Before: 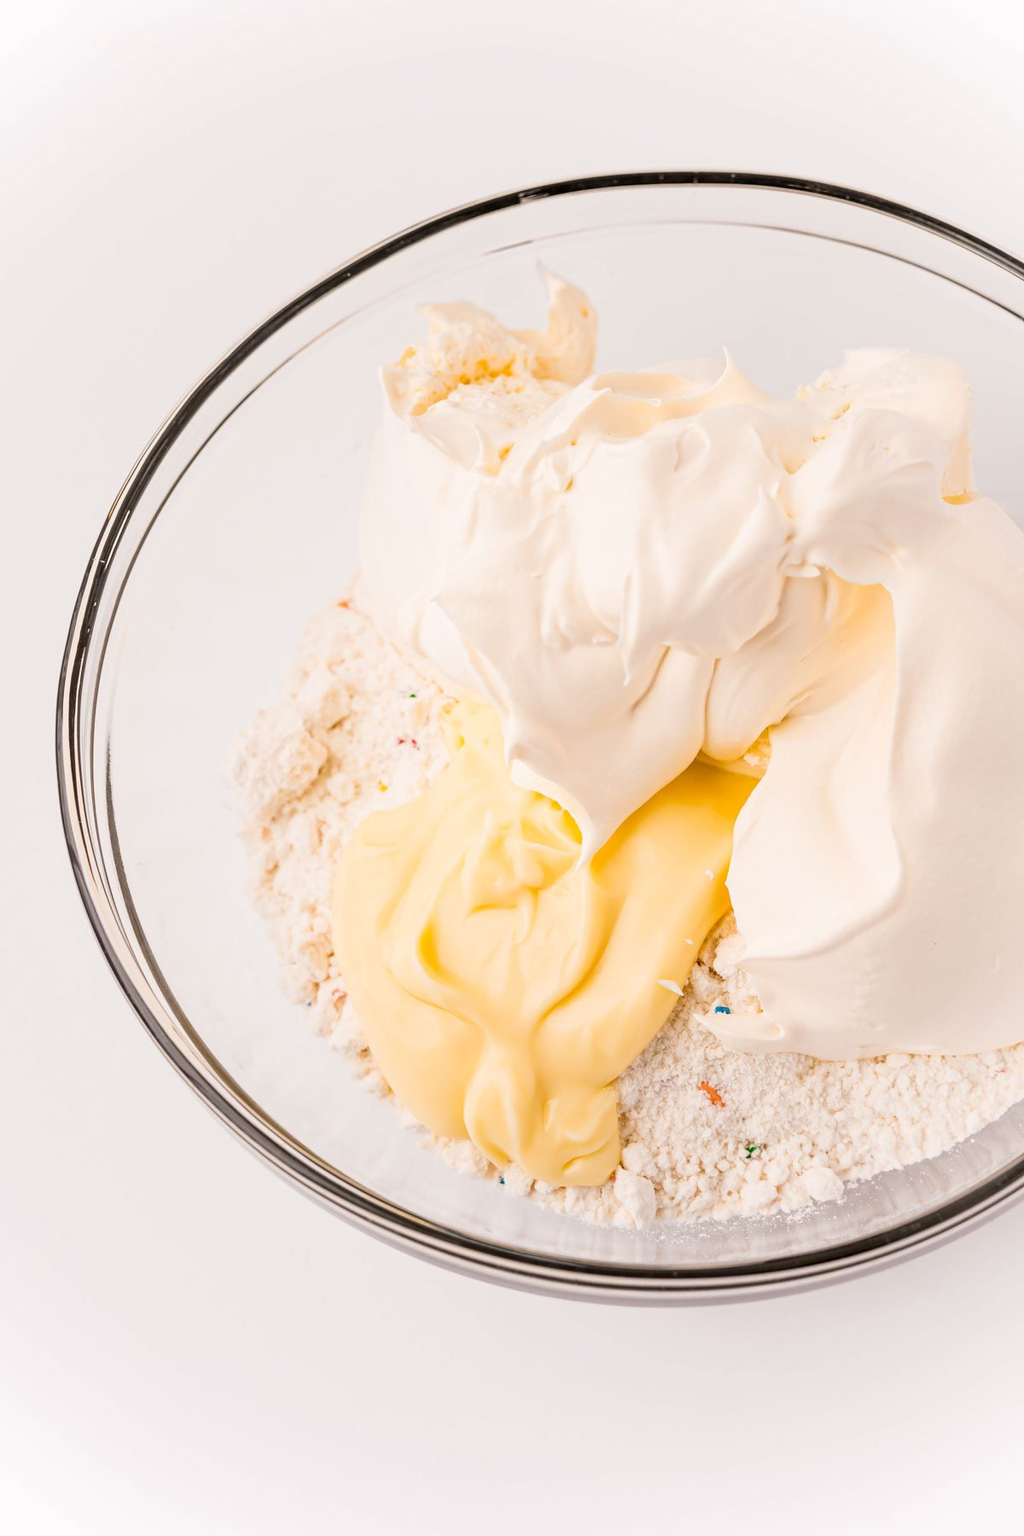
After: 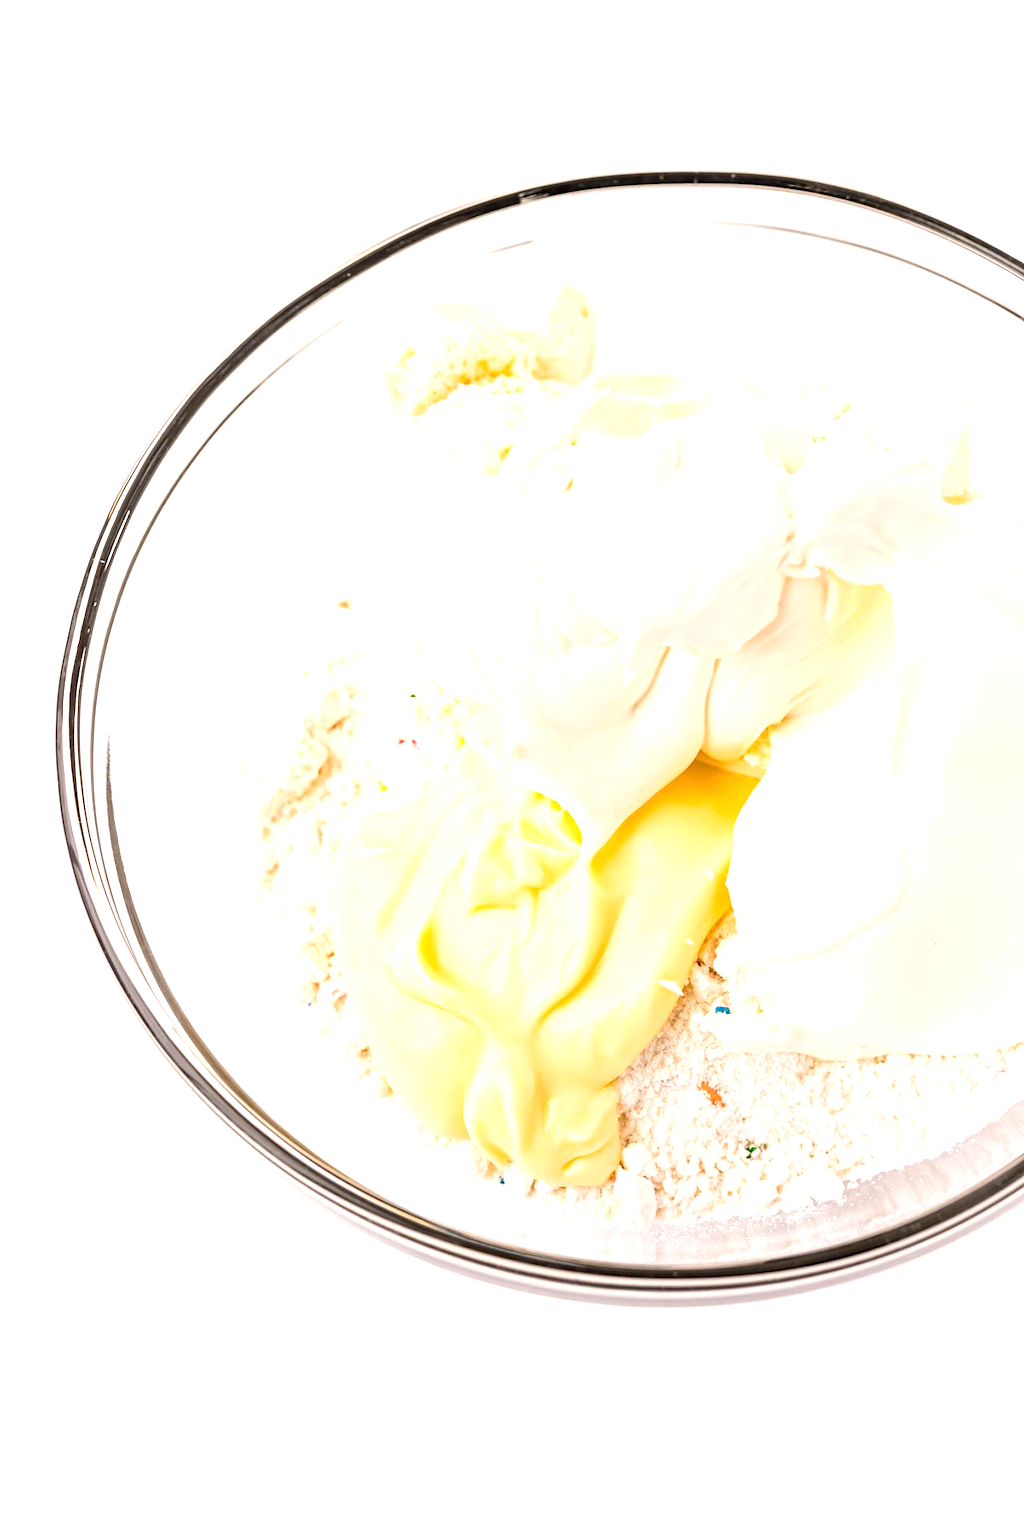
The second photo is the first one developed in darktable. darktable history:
exposure: black level correction 0, exposure 0.691 EV, compensate highlight preservation false
